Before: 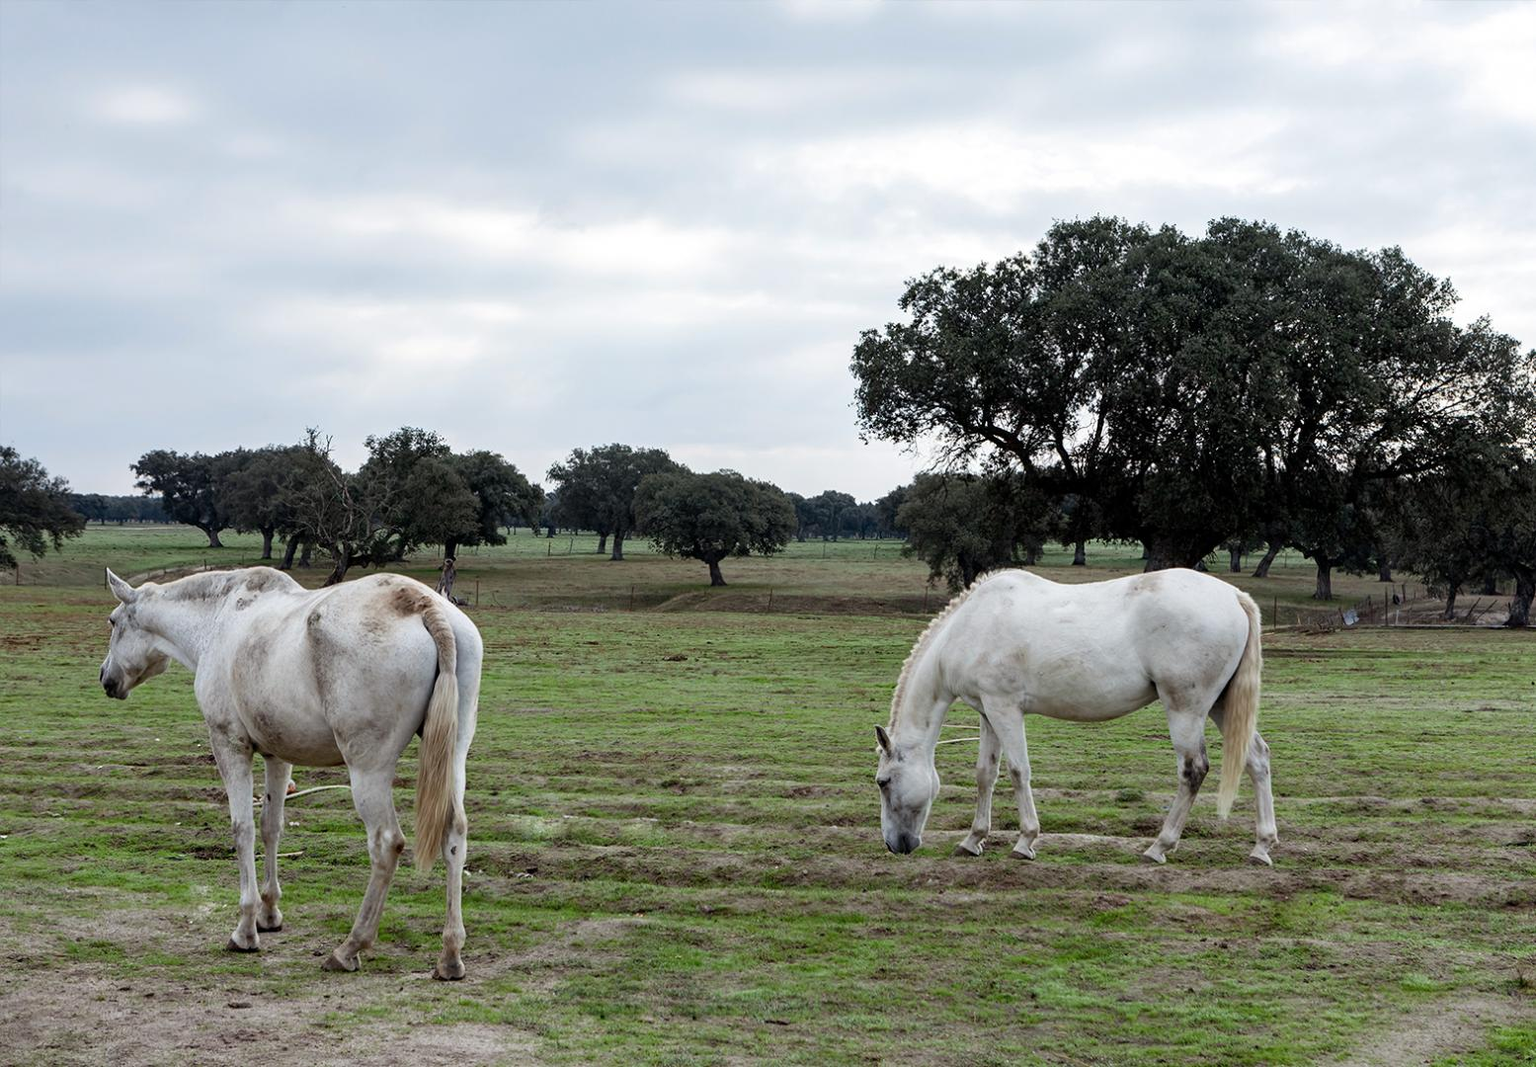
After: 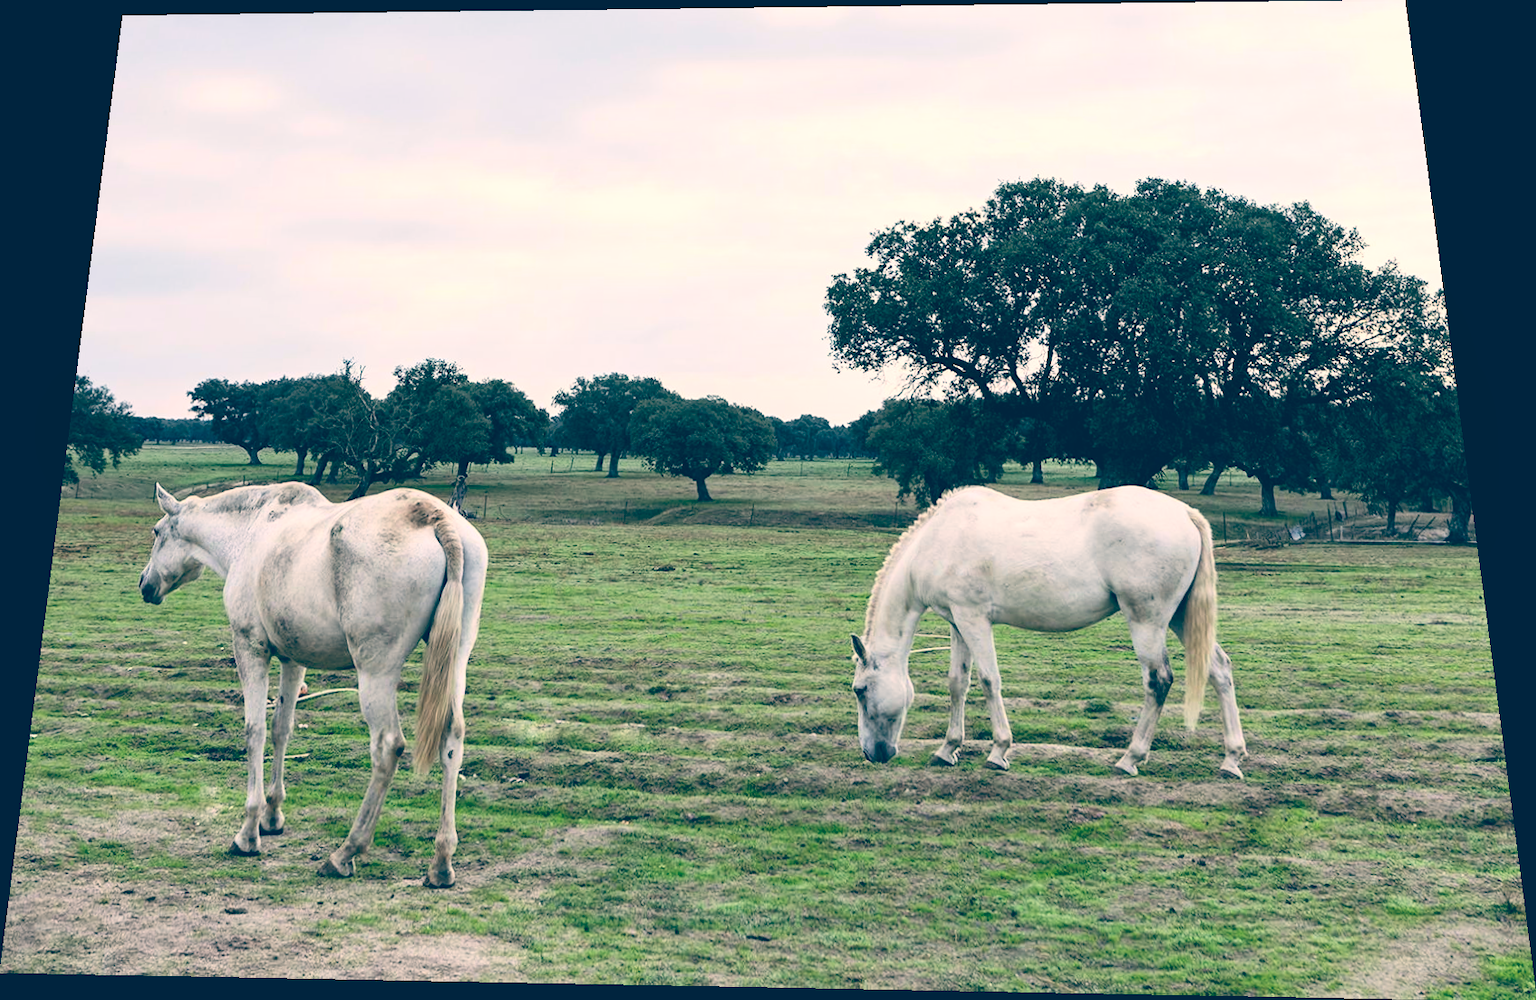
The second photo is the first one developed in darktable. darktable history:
contrast brightness saturation: contrast 0.2, brightness 0.16, saturation 0.22
color balance: lift [1.006, 0.985, 1.002, 1.015], gamma [1, 0.953, 1.008, 1.047], gain [1.076, 1.13, 1.004, 0.87]
local contrast: mode bilateral grid, contrast 10, coarseness 25, detail 115%, midtone range 0.2
rotate and perspective: rotation 0.128°, lens shift (vertical) -0.181, lens shift (horizontal) -0.044, shear 0.001, automatic cropping off
